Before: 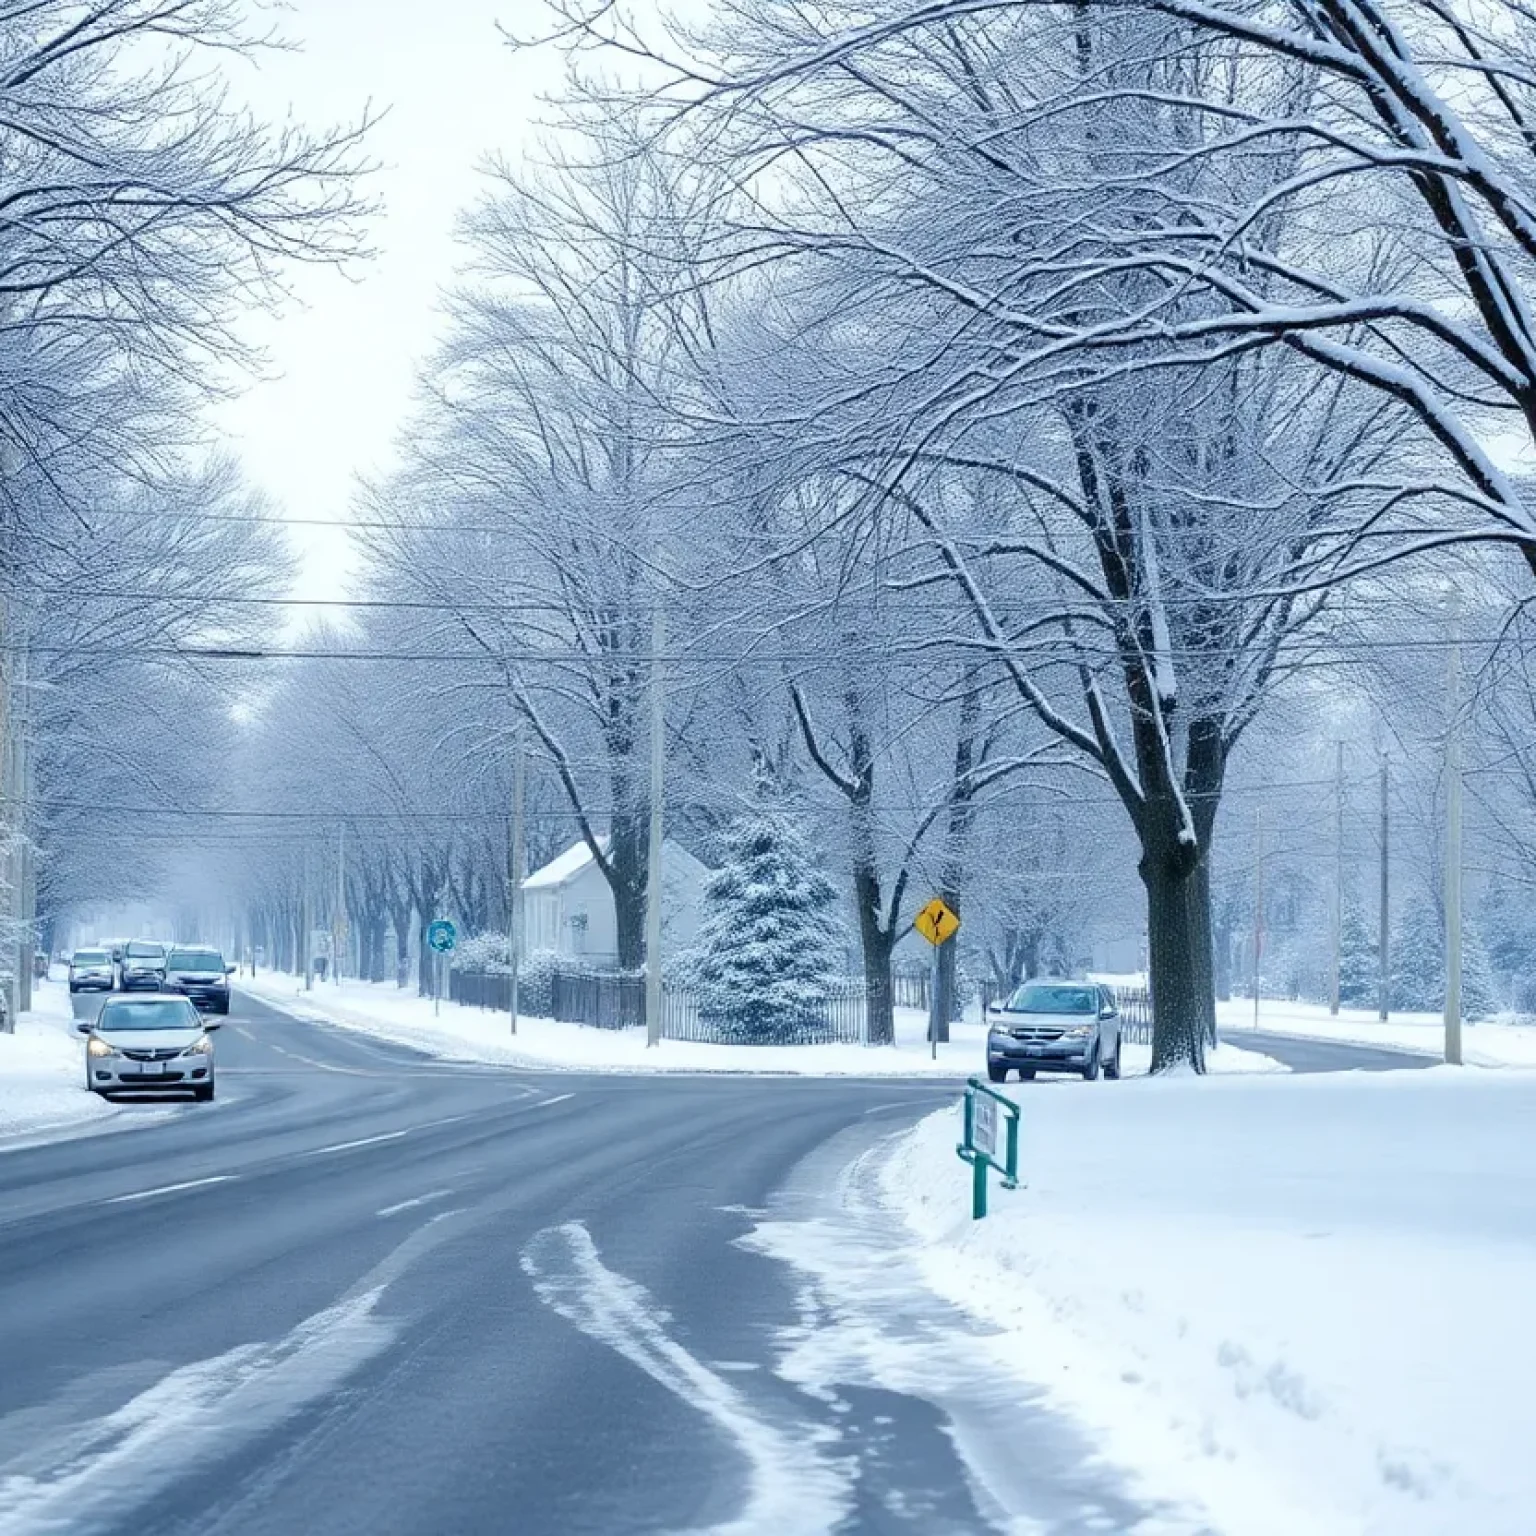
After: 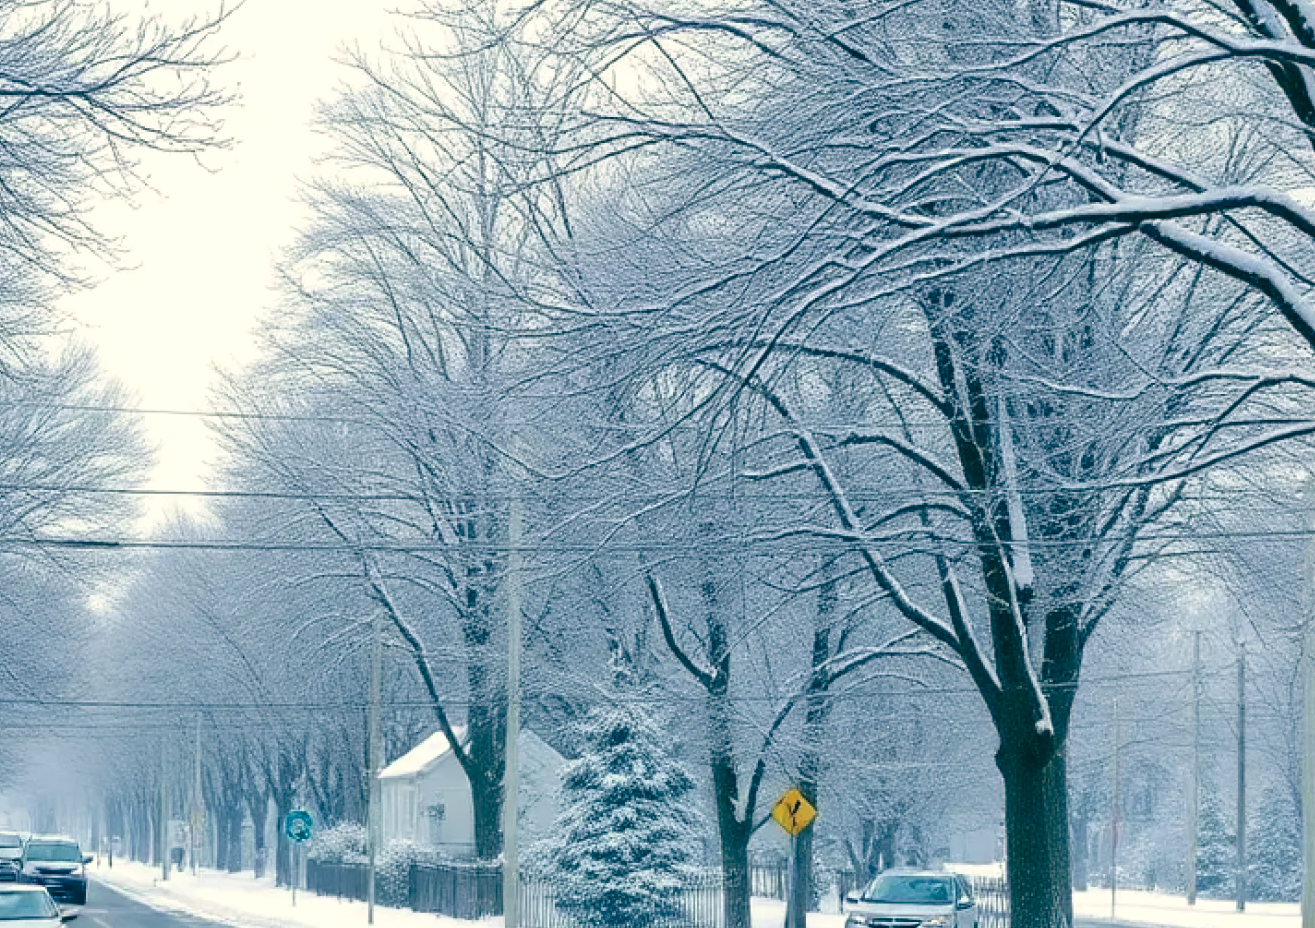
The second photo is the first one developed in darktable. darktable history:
crop and rotate: left 9.345%, top 7.22%, right 4.982%, bottom 32.331%
color balance: lift [1.005, 0.99, 1.007, 1.01], gamma [1, 0.979, 1.011, 1.021], gain [0.923, 1.098, 1.025, 0.902], input saturation 90.45%, contrast 7.73%, output saturation 105.91%
